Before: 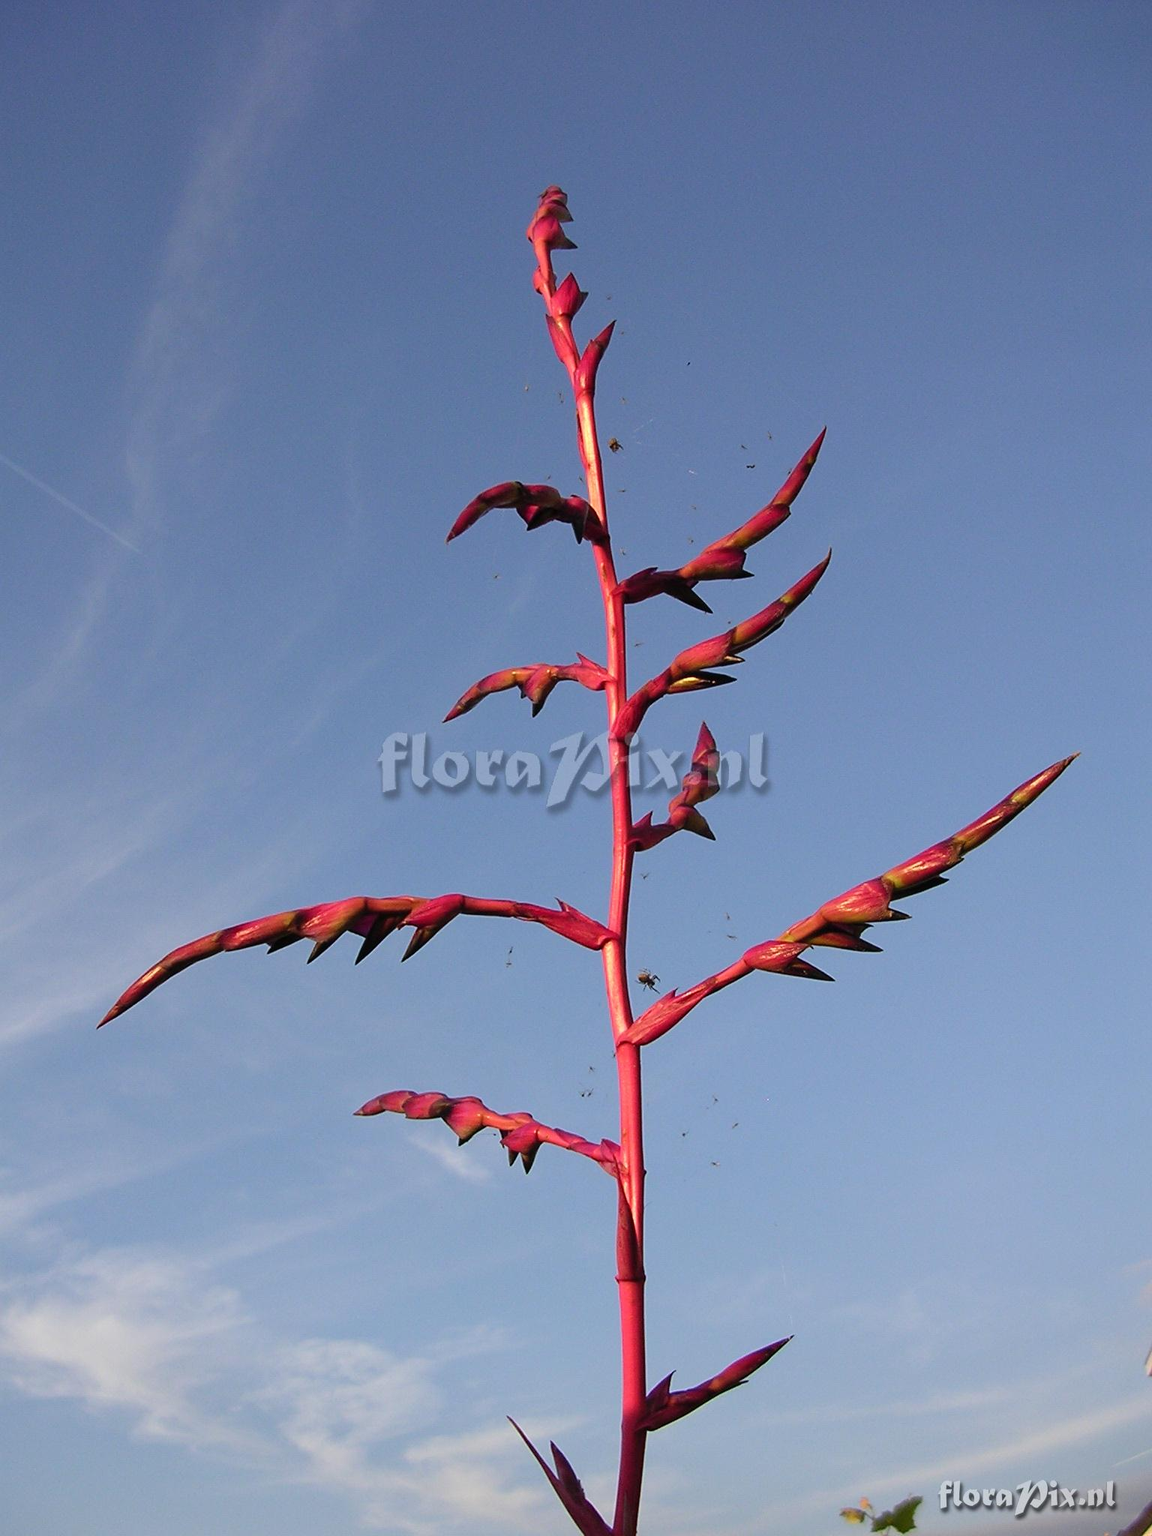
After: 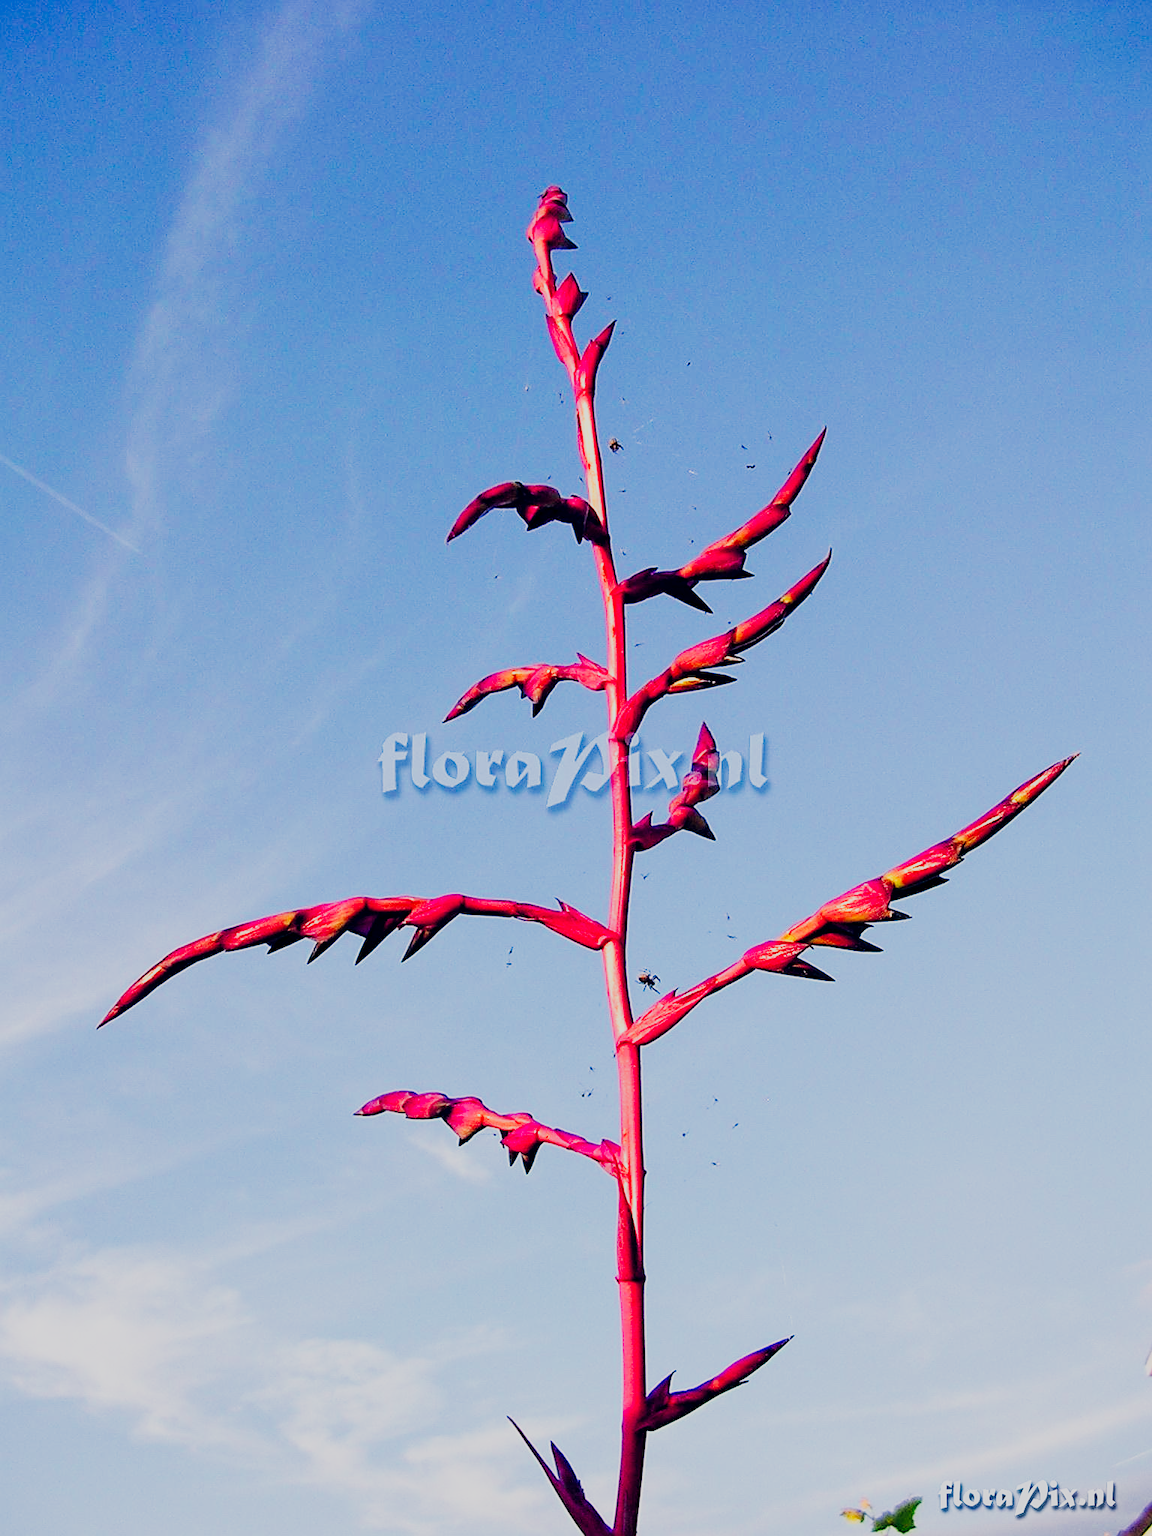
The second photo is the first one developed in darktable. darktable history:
base curve: curves: ch0 [(0, 0) (0.007, 0.004) (0.027, 0.03) (0.046, 0.07) (0.207, 0.54) (0.442, 0.872) (0.673, 0.972) (1, 1)], preserve colors none
local contrast: highlights 100%, shadows 100%, detail 120%, midtone range 0.2
color calibration: illuminant custom, x 0.368, y 0.373, temperature 4330.32 K
color balance: mode lift, gamma, gain (sRGB)
filmic rgb: black relative exposure -7.65 EV, white relative exposure 4.56 EV, hardness 3.61
lens correction: correction method embedded metadata, crop 1, focal 40, aperture 4, distance 15.16, camera "ILCE-7M3", lens "FE 40mm F2.5 G"
sharpen: on, module defaults
color balance rgb: shadows lift › hue 87.51°, highlights gain › chroma 3.21%, highlights gain › hue 55.1°, global offset › chroma 0.15%, global offset › hue 253.66°, linear chroma grading › global chroma 0.5%
color zones: curves: ch0 [(0, 0.613) (0.01, 0.613) (0.245, 0.448) (0.498, 0.529) (0.642, 0.665) (0.879, 0.777) (0.99, 0.613)]; ch1 [(0, 0) (0.143, 0) (0.286, 0) (0.429, 0) (0.571, 0) (0.714, 0) (0.857, 0)], mix -138.01%
